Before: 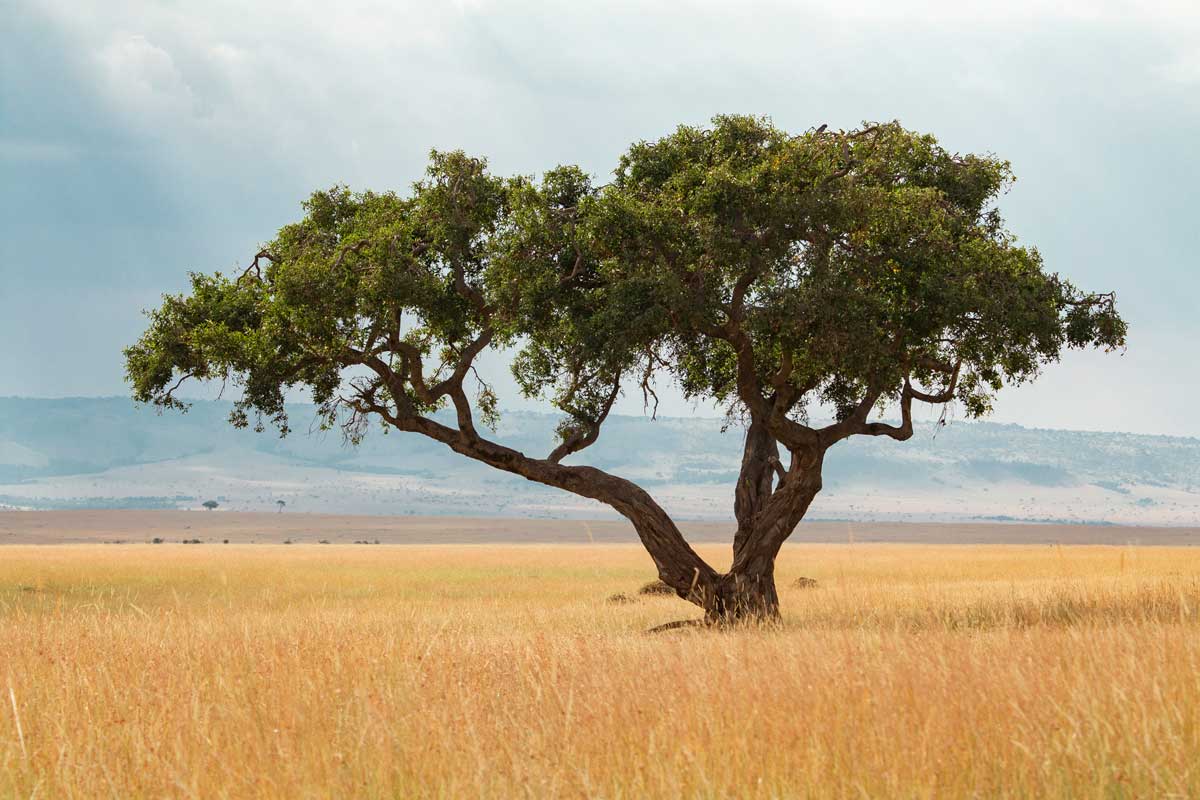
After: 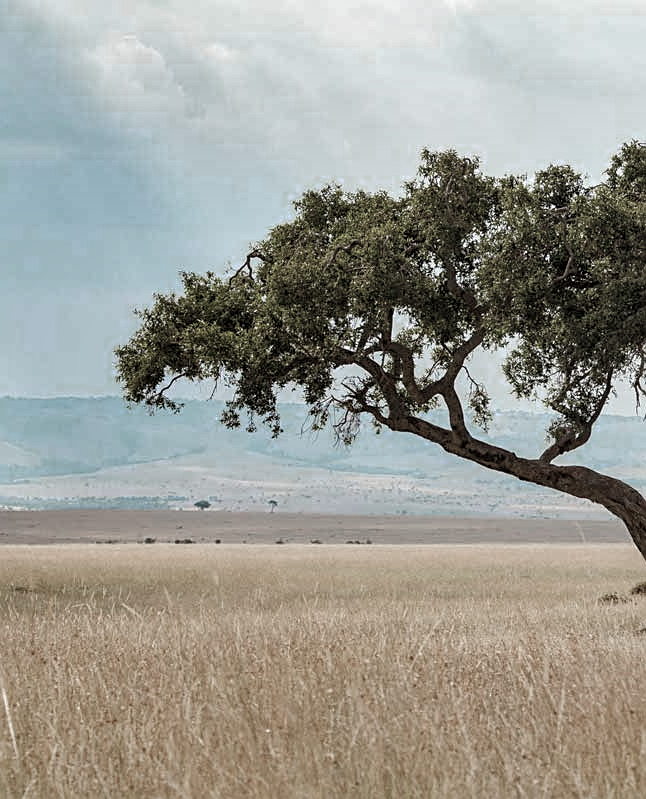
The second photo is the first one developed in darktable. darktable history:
local contrast: on, module defaults
crop: left 0.69%, right 45.429%, bottom 0.08%
color zones: curves: ch0 [(0, 0.613) (0.01, 0.613) (0.245, 0.448) (0.498, 0.529) (0.642, 0.665) (0.879, 0.777) (0.99, 0.613)]; ch1 [(0, 0.272) (0.219, 0.127) (0.724, 0.346)]
color balance rgb: global offset › luminance -0.272%, global offset › hue 259.91°, perceptual saturation grading › global saturation 0.404%, perceptual saturation grading › mid-tones 6.127%, perceptual saturation grading › shadows 72.424%, global vibrance 19.716%
shadows and highlights: soften with gaussian
sharpen: on, module defaults
